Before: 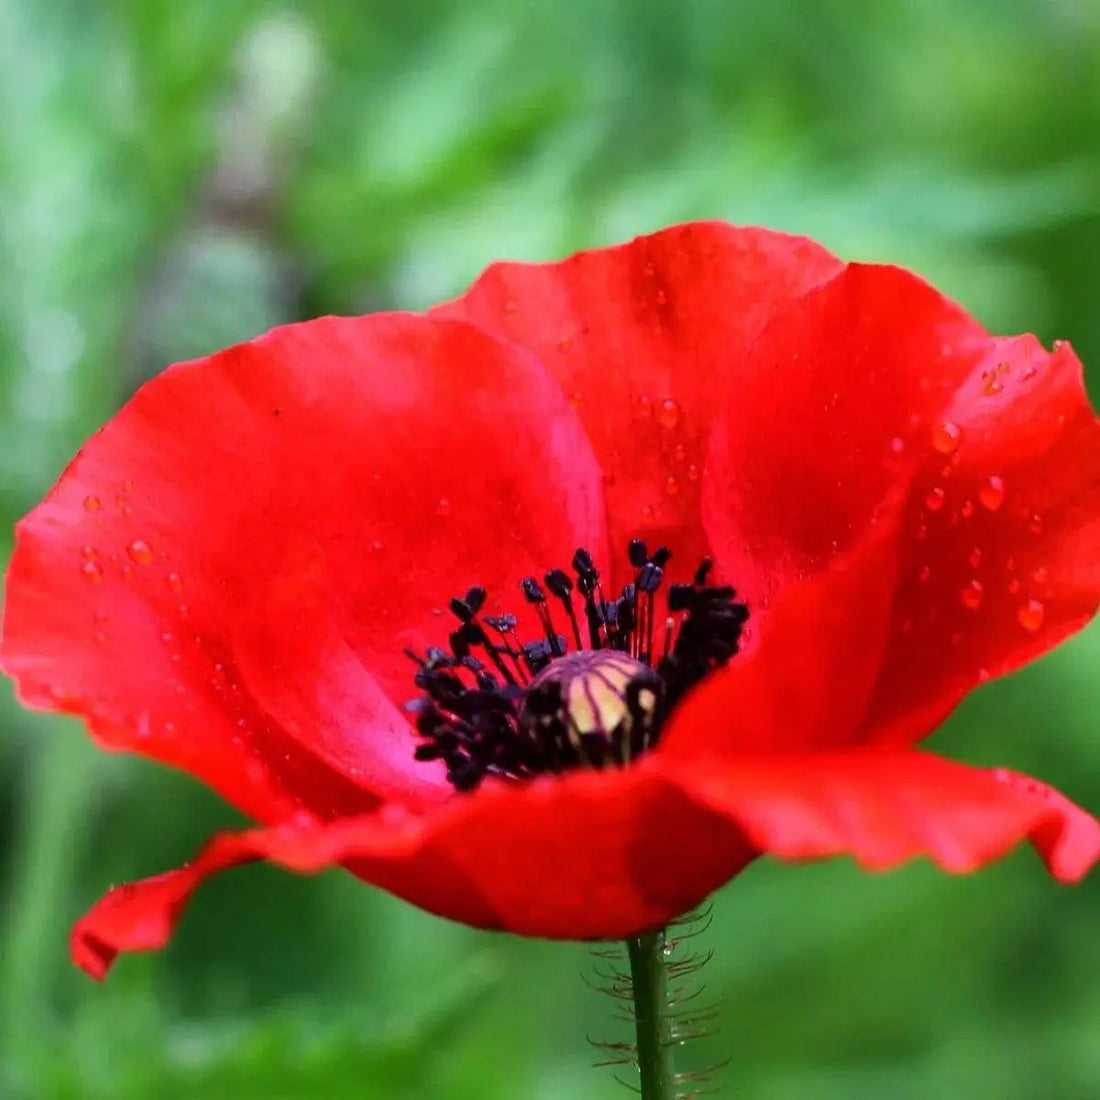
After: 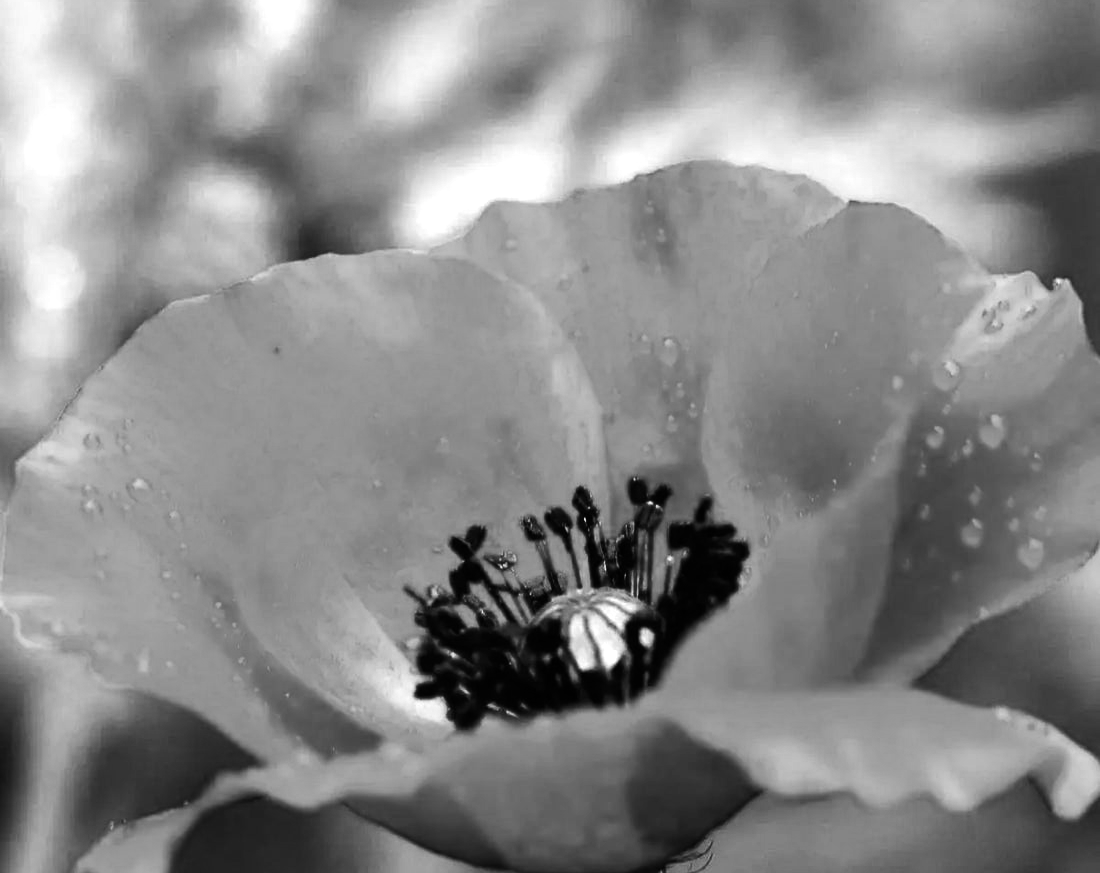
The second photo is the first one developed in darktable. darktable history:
color calibration: output gray [0.22, 0.42, 0.37, 0], gray › normalize channels true, illuminant same as pipeline (D50), adaptation XYZ, x 0.346, y 0.359, gamut compression 0
white balance: red 0.948, green 1.02, blue 1.176
tone equalizer: -8 EV -1.08 EV, -7 EV -1.01 EV, -6 EV -0.867 EV, -5 EV -0.578 EV, -3 EV 0.578 EV, -2 EV 0.867 EV, -1 EV 1.01 EV, +0 EV 1.08 EV, edges refinement/feathering 500, mask exposure compensation -1.57 EV, preserve details no
crop and rotate: top 5.667%, bottom 14.937%
